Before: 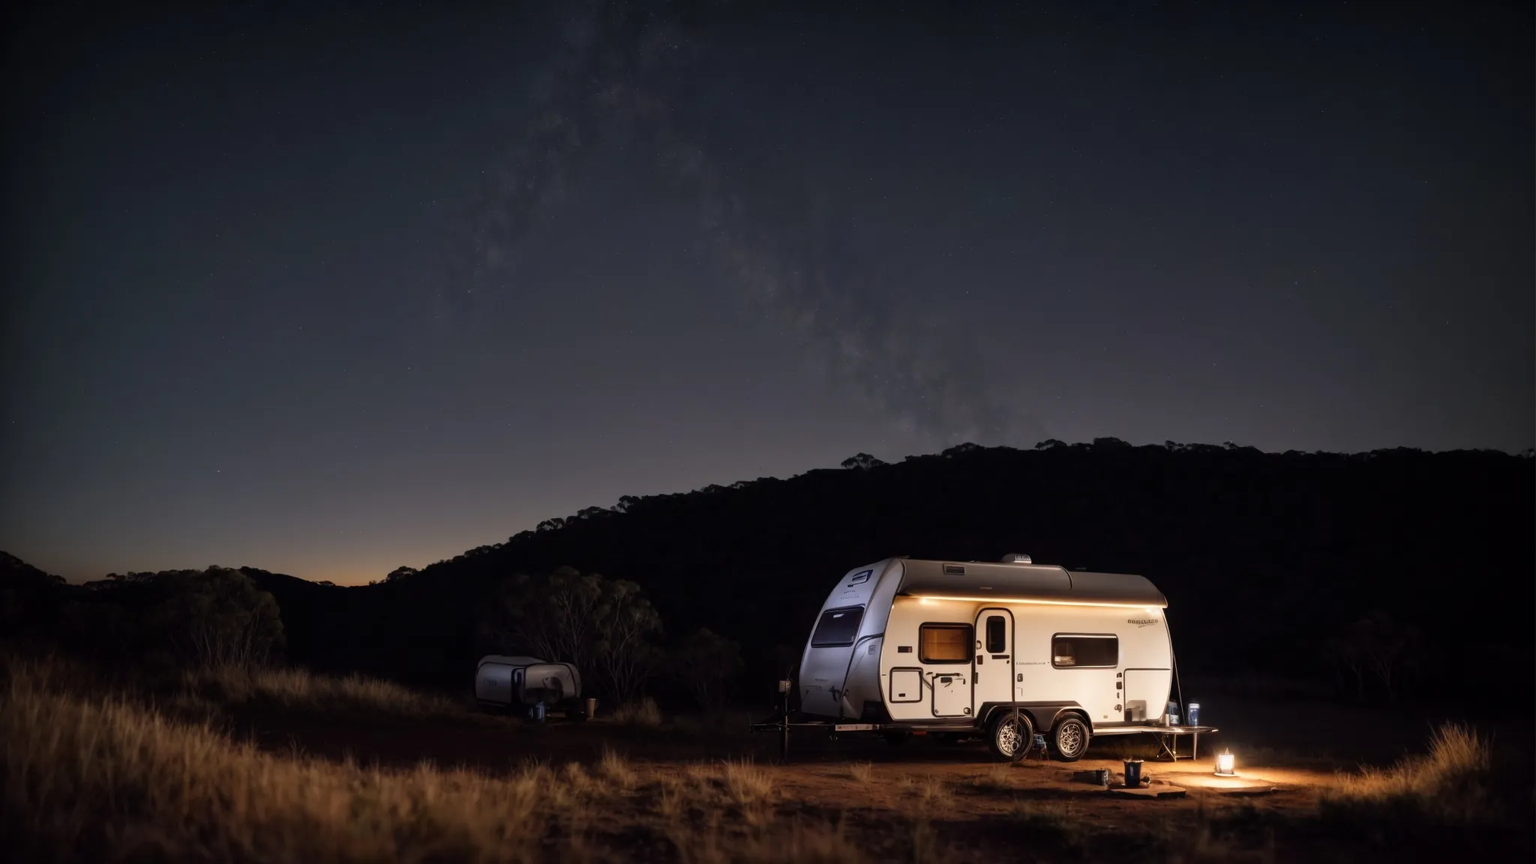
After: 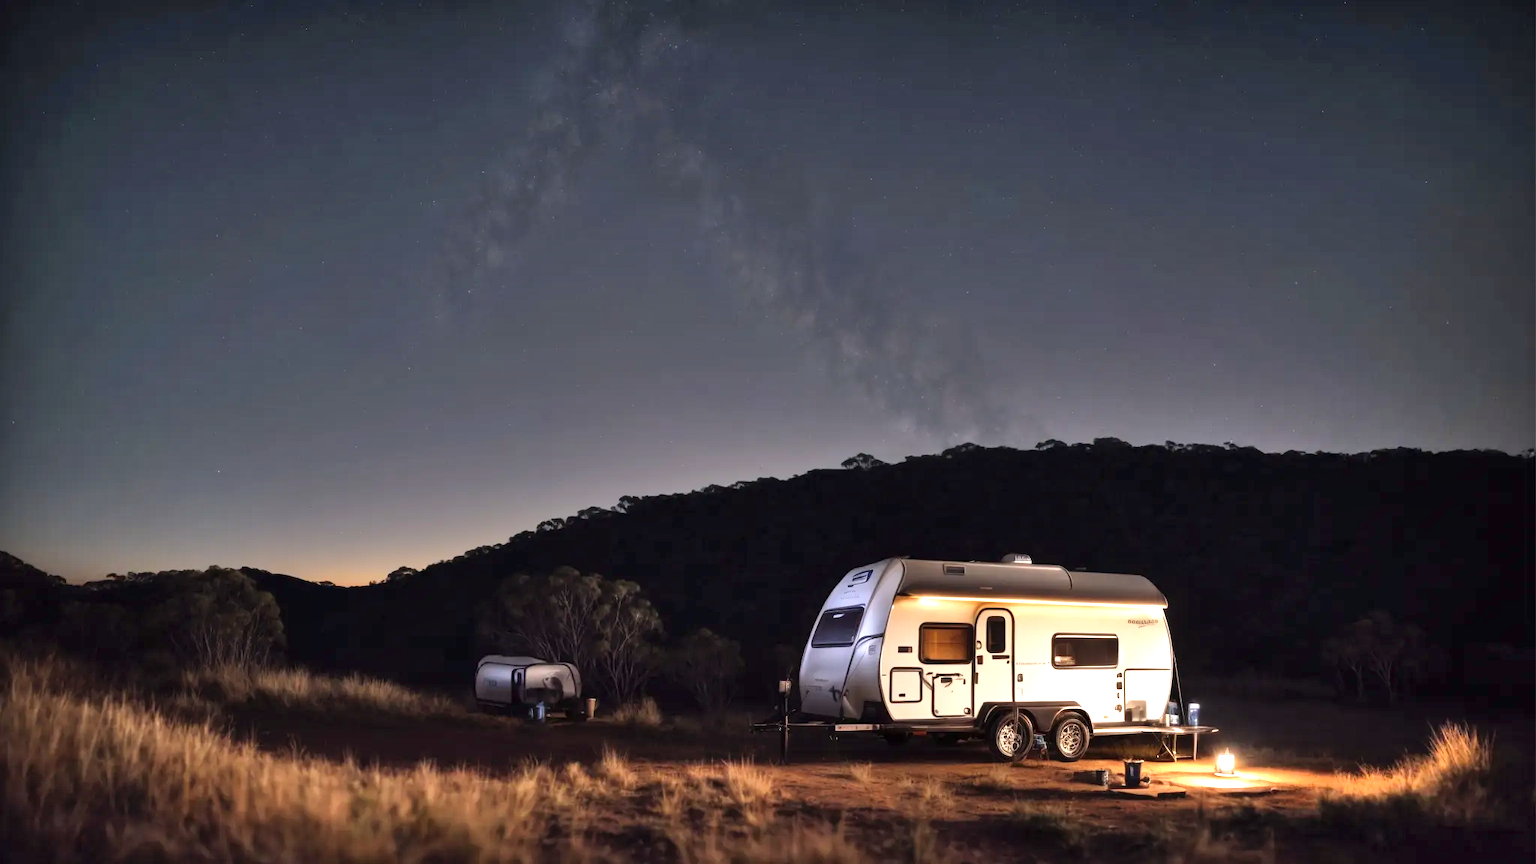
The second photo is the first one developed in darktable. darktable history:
exposure: black level correction 0, exposure 1 EV, compensate exposure bias true, compensate highlight preservation false
shadows and highlights: soften with gaussian
